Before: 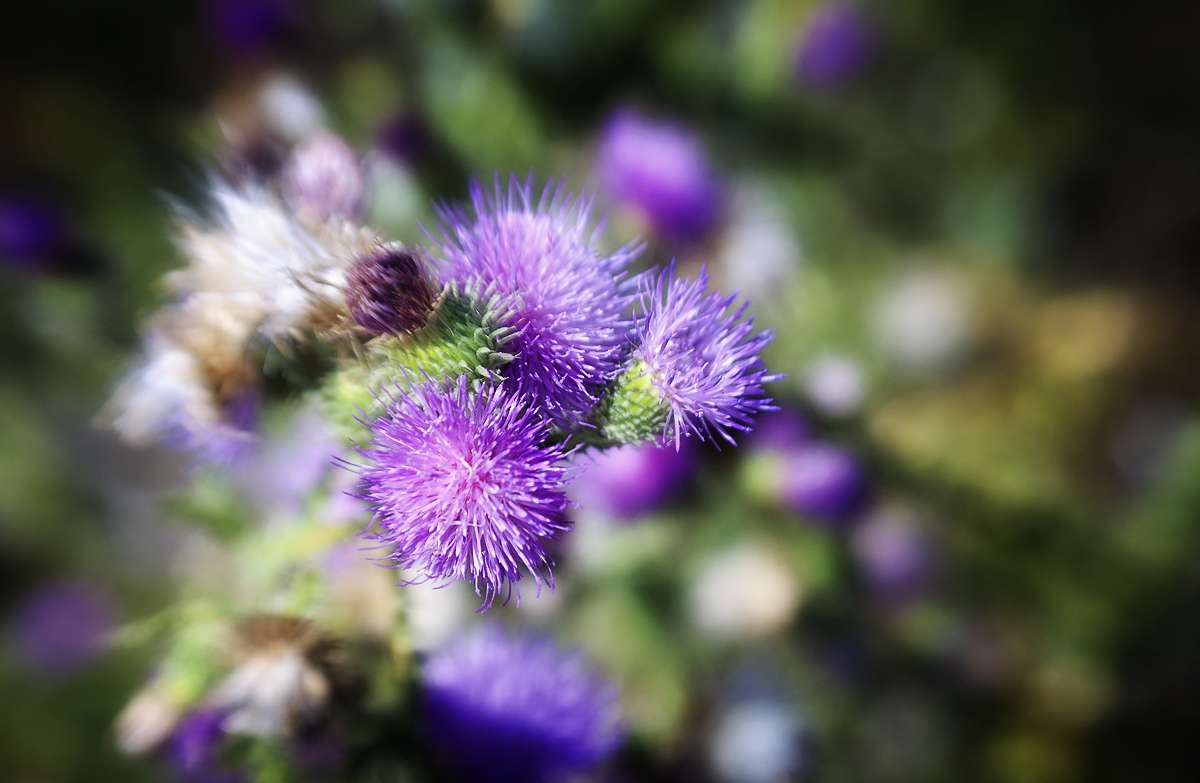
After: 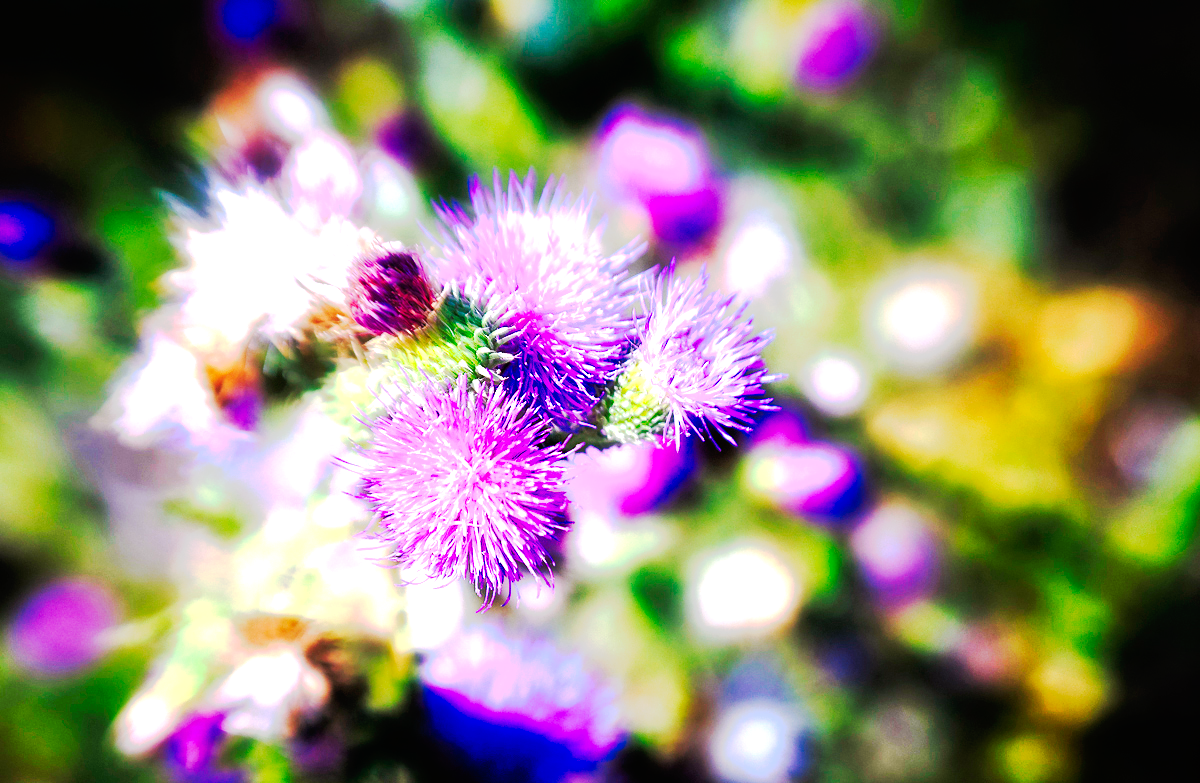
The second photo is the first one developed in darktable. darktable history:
tone curve: curves: ch0 [(0, 0) (0.003, 0.005) (0.011, 0.007) (0.025, 0.009) (0.044, 0.013) (0.069, 0.017) (0.1, 0.02) (0.136, 0.029) (0.177, 0.052) (0.224, 0.086) (0.277, 0.129) (0.335, 0.188) (0.399, 0.256) (0.468, 0.361) (0.543, 0.526) (0.623, 0.696) (0.709, 0.784) (0.801, 0.85) (0.898, 0.882) (1, 1)], preserve colors none
tone equalizer: -7 EV 0.15 EV, -6 EV 0.6 EV, -5 EV 1.15 EV, -4 EV 1.33 EV, -3 EV 1.15 EV, -2 EV 0.6 EV, -1 EV 0.15 EV, mask exposure compensation -0.5 EV
exposure: exposure 1.089 EV, compensate highlight preservation false
white balance: red 1.05, blue 1.072
